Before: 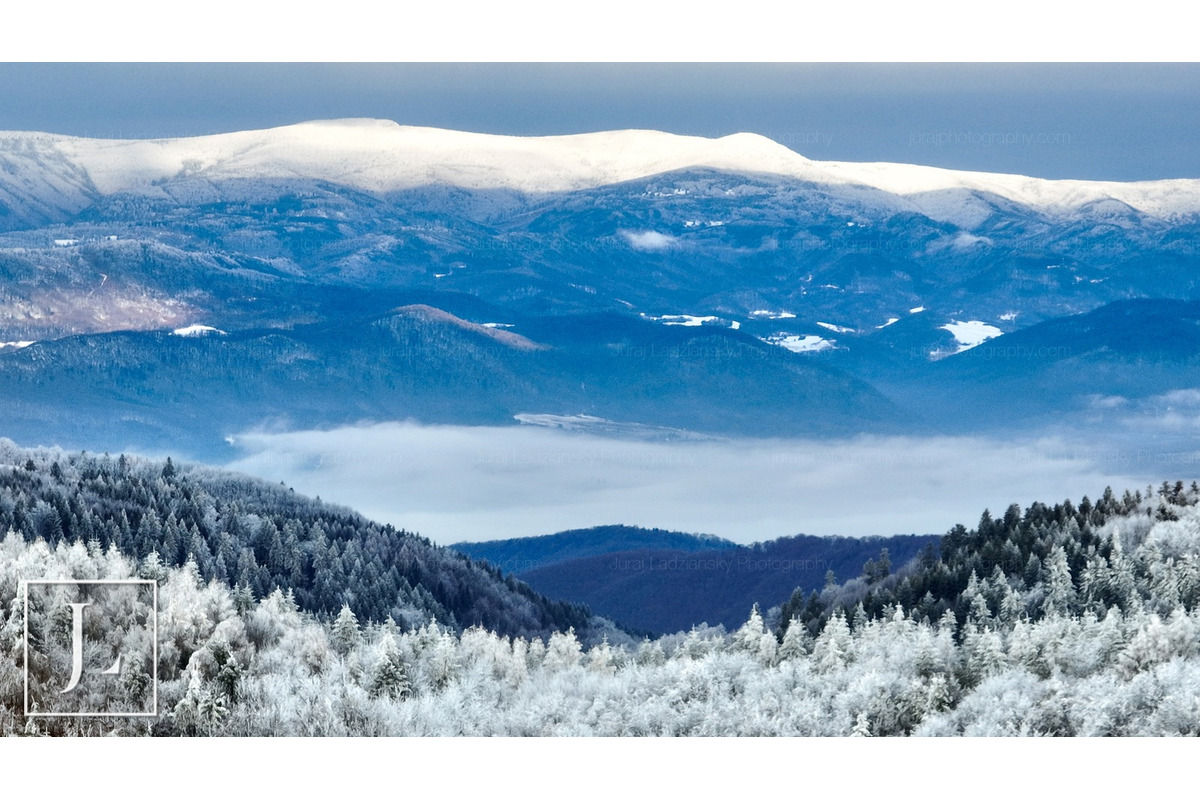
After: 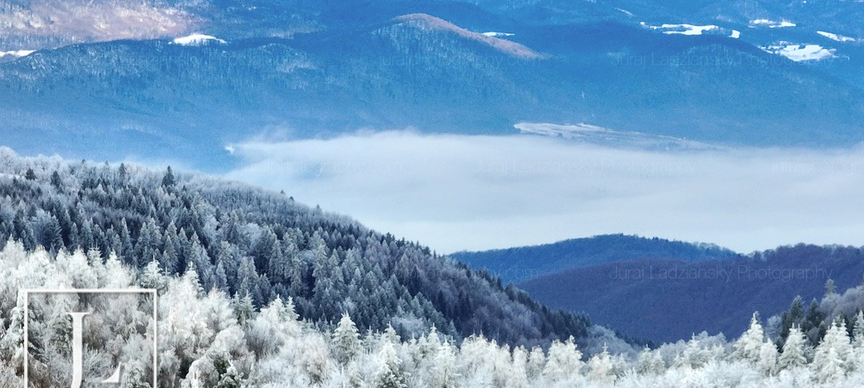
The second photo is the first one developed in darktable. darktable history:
crop: top 36.498%, right 27.964%, bottom 14.995%
contrast brightness saturation: brightness 0.15
